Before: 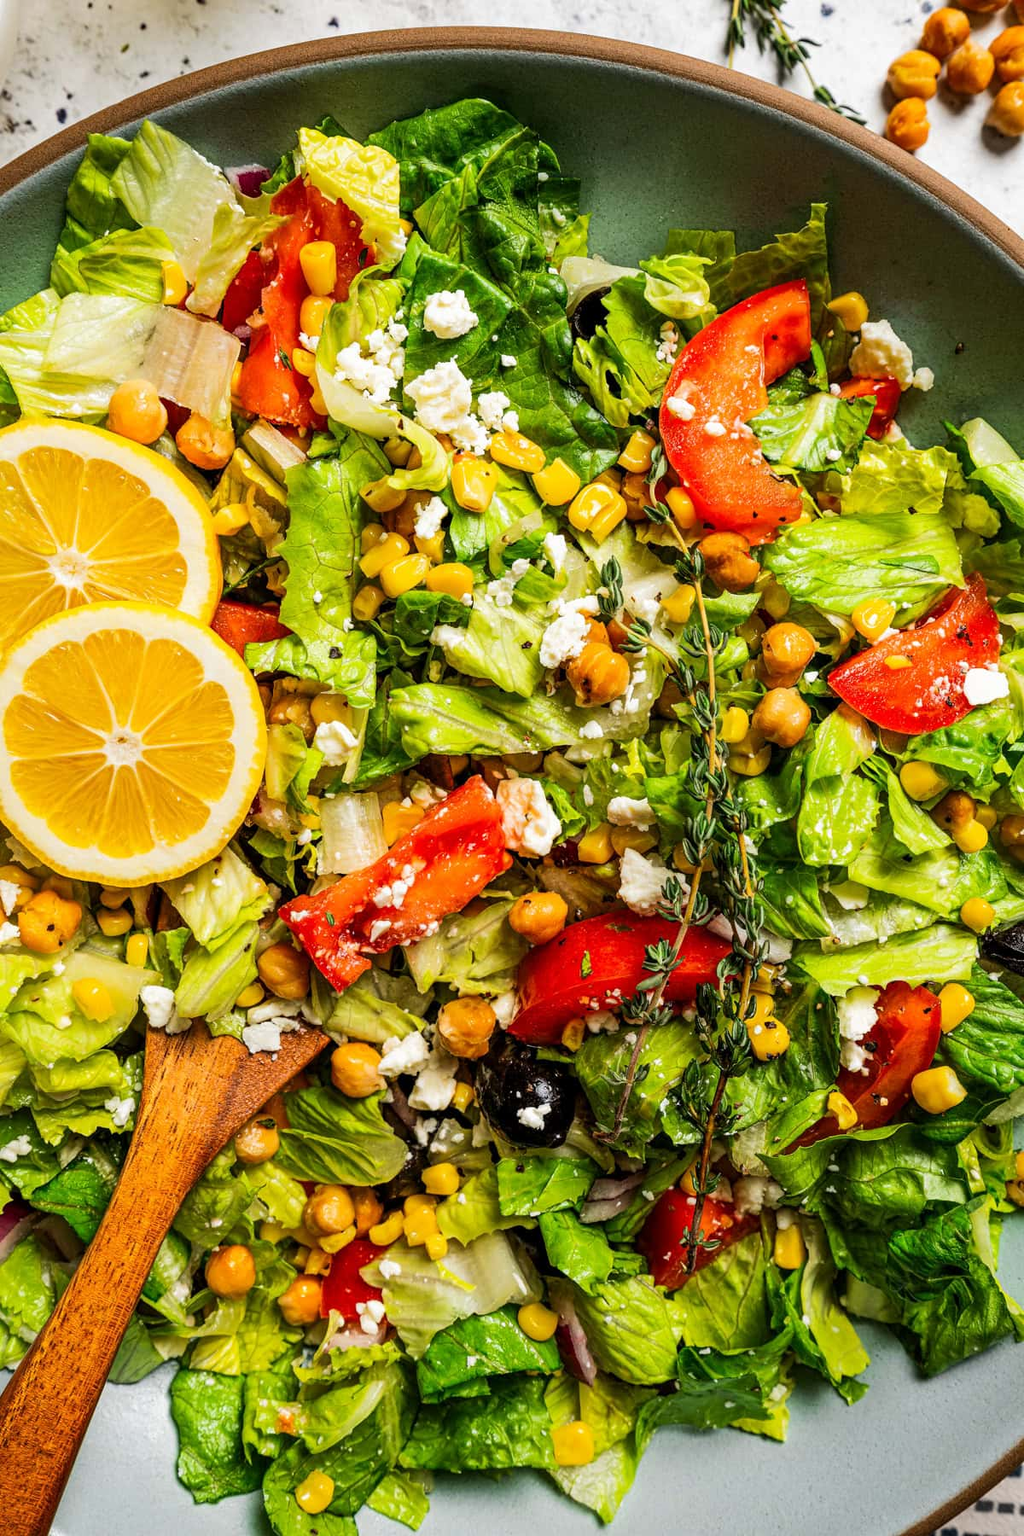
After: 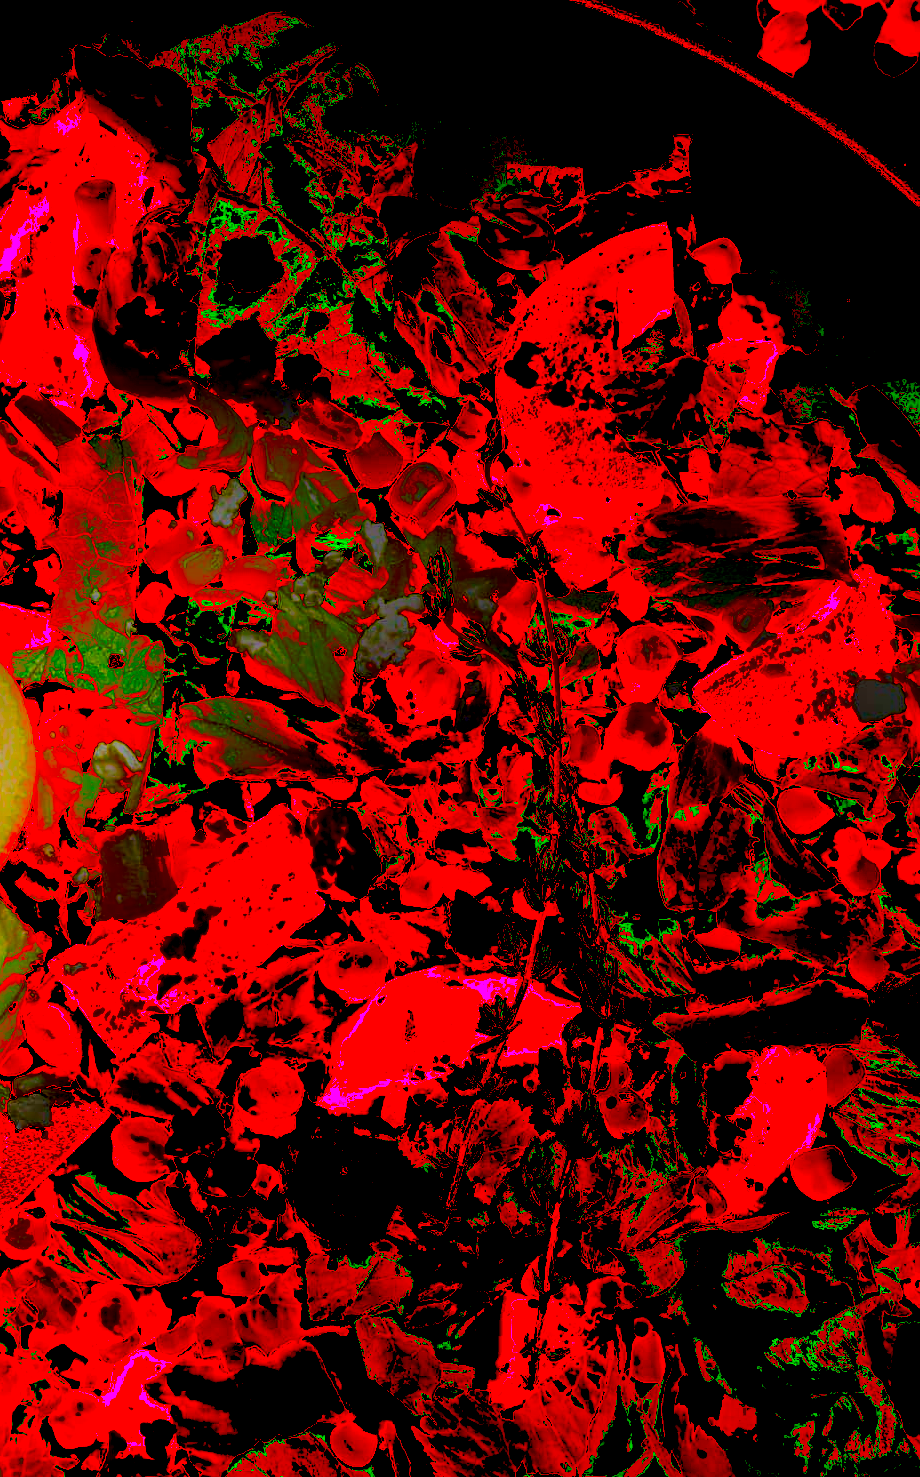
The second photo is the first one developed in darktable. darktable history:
crop: left 23.095%, top 5.827%, bottom 11.854%
local contrast: detail 130%
exposure: black level correction 0.1, exposure 3 EV, compensate highlight preservation false
